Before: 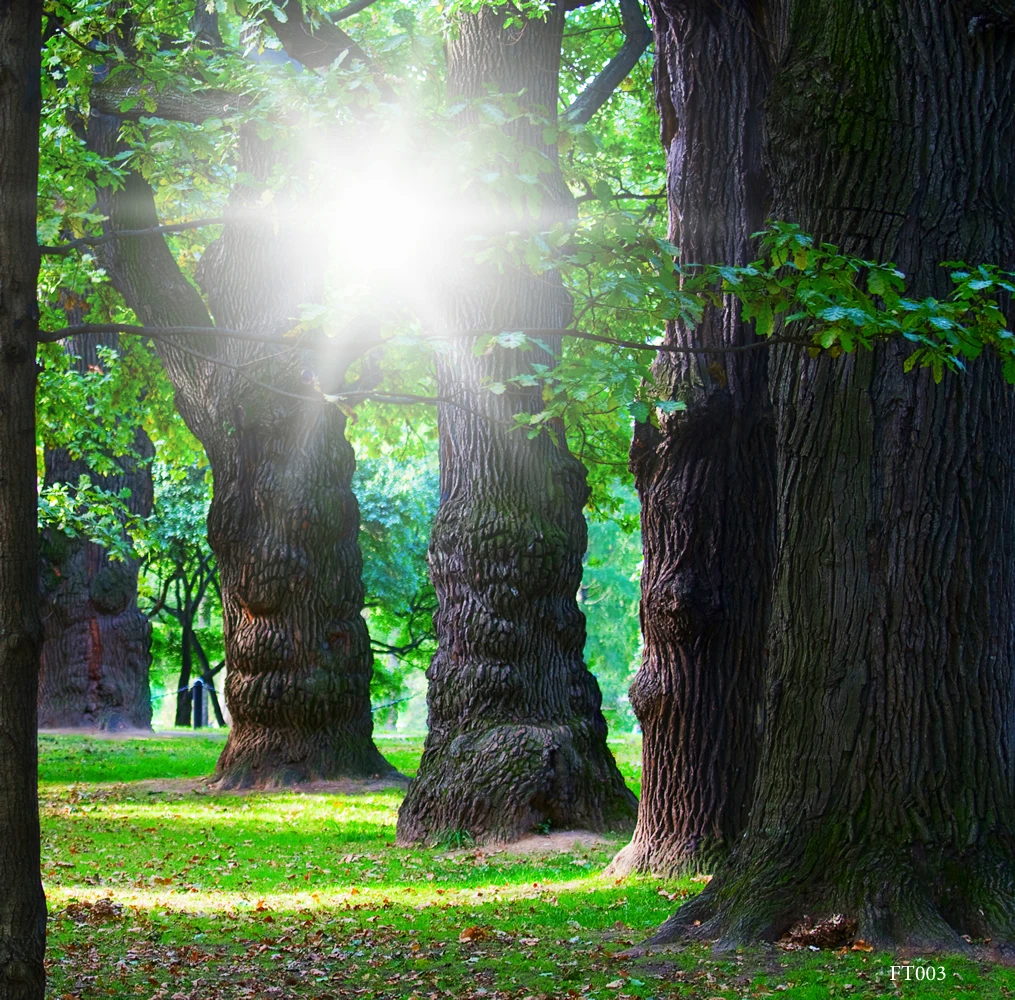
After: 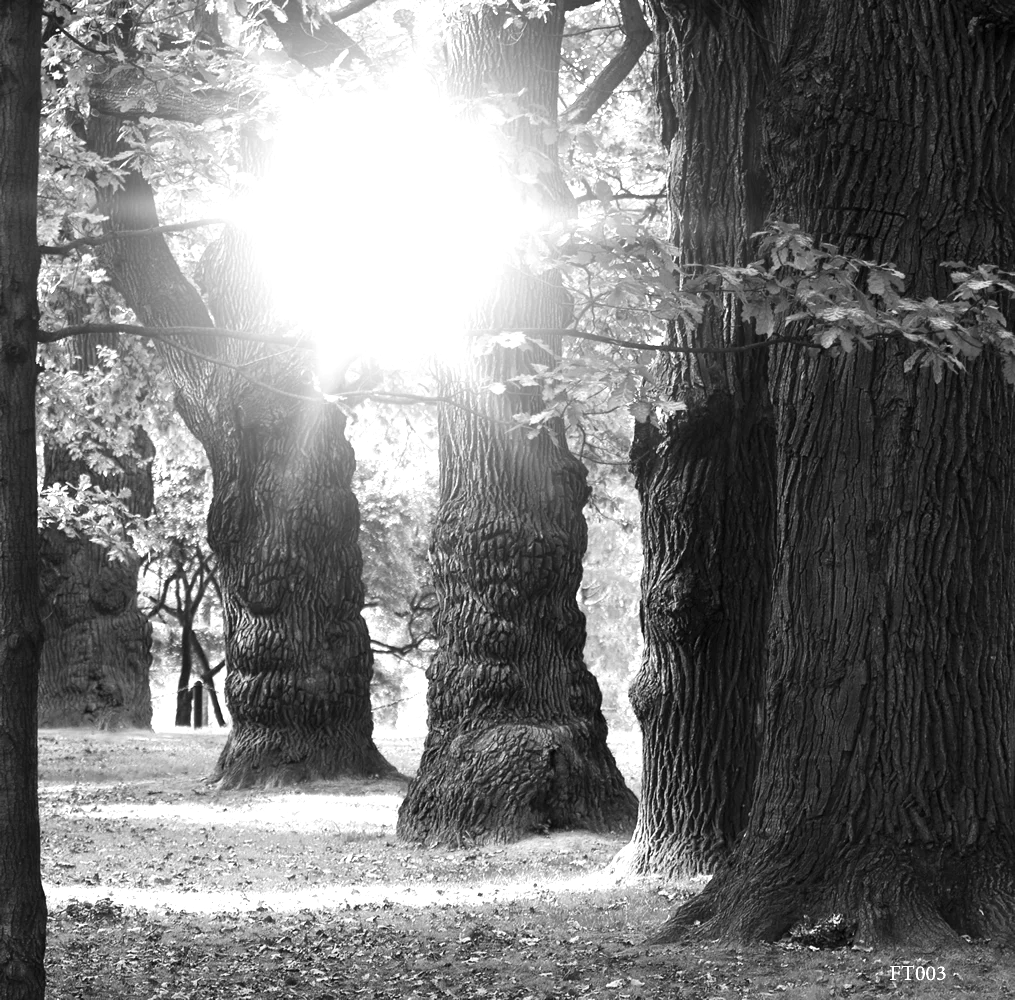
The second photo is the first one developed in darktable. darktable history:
exposure: black level correction 0, exposure 0.7 EV, compensate exposure bias true, compensate highlight preservation false
monochrome: size 3.1
color correction: saturation 0.3
